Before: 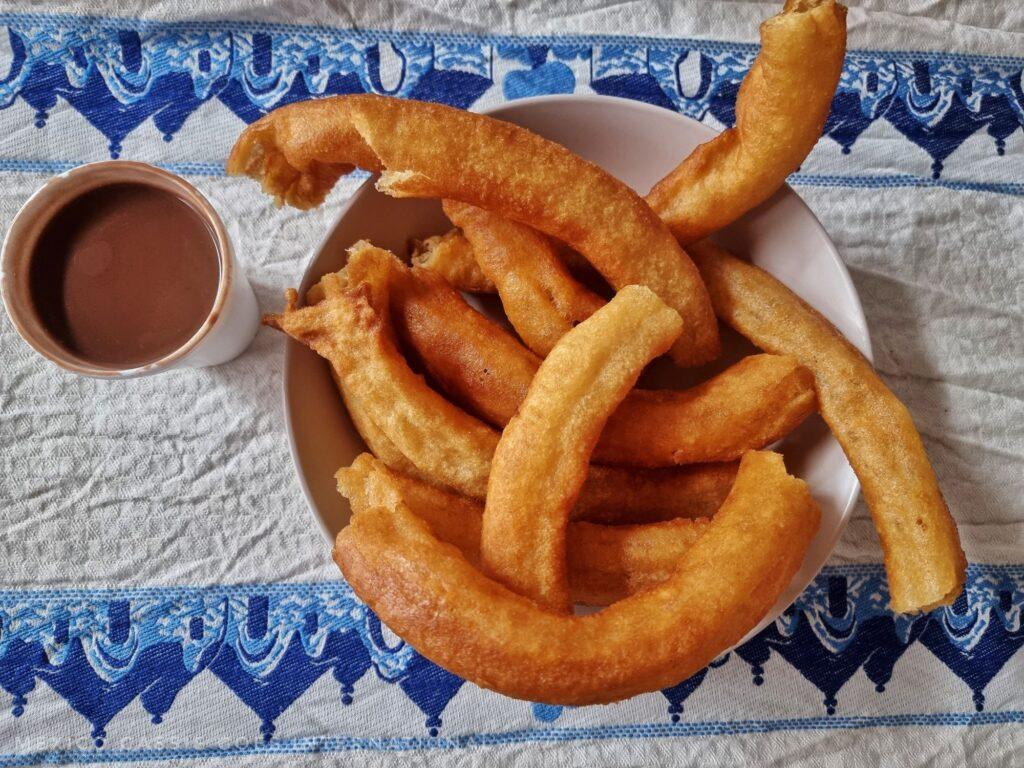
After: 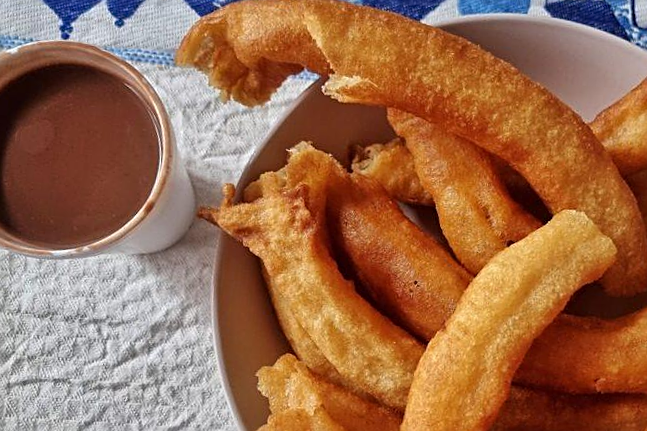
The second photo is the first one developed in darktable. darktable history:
crop and rotate: angle -4.99°, left 2.122%, top 6.945%, right 27.566%, bottom 30.519%
tone equalizer: on, module defaults
sharpen: on, module defaults
